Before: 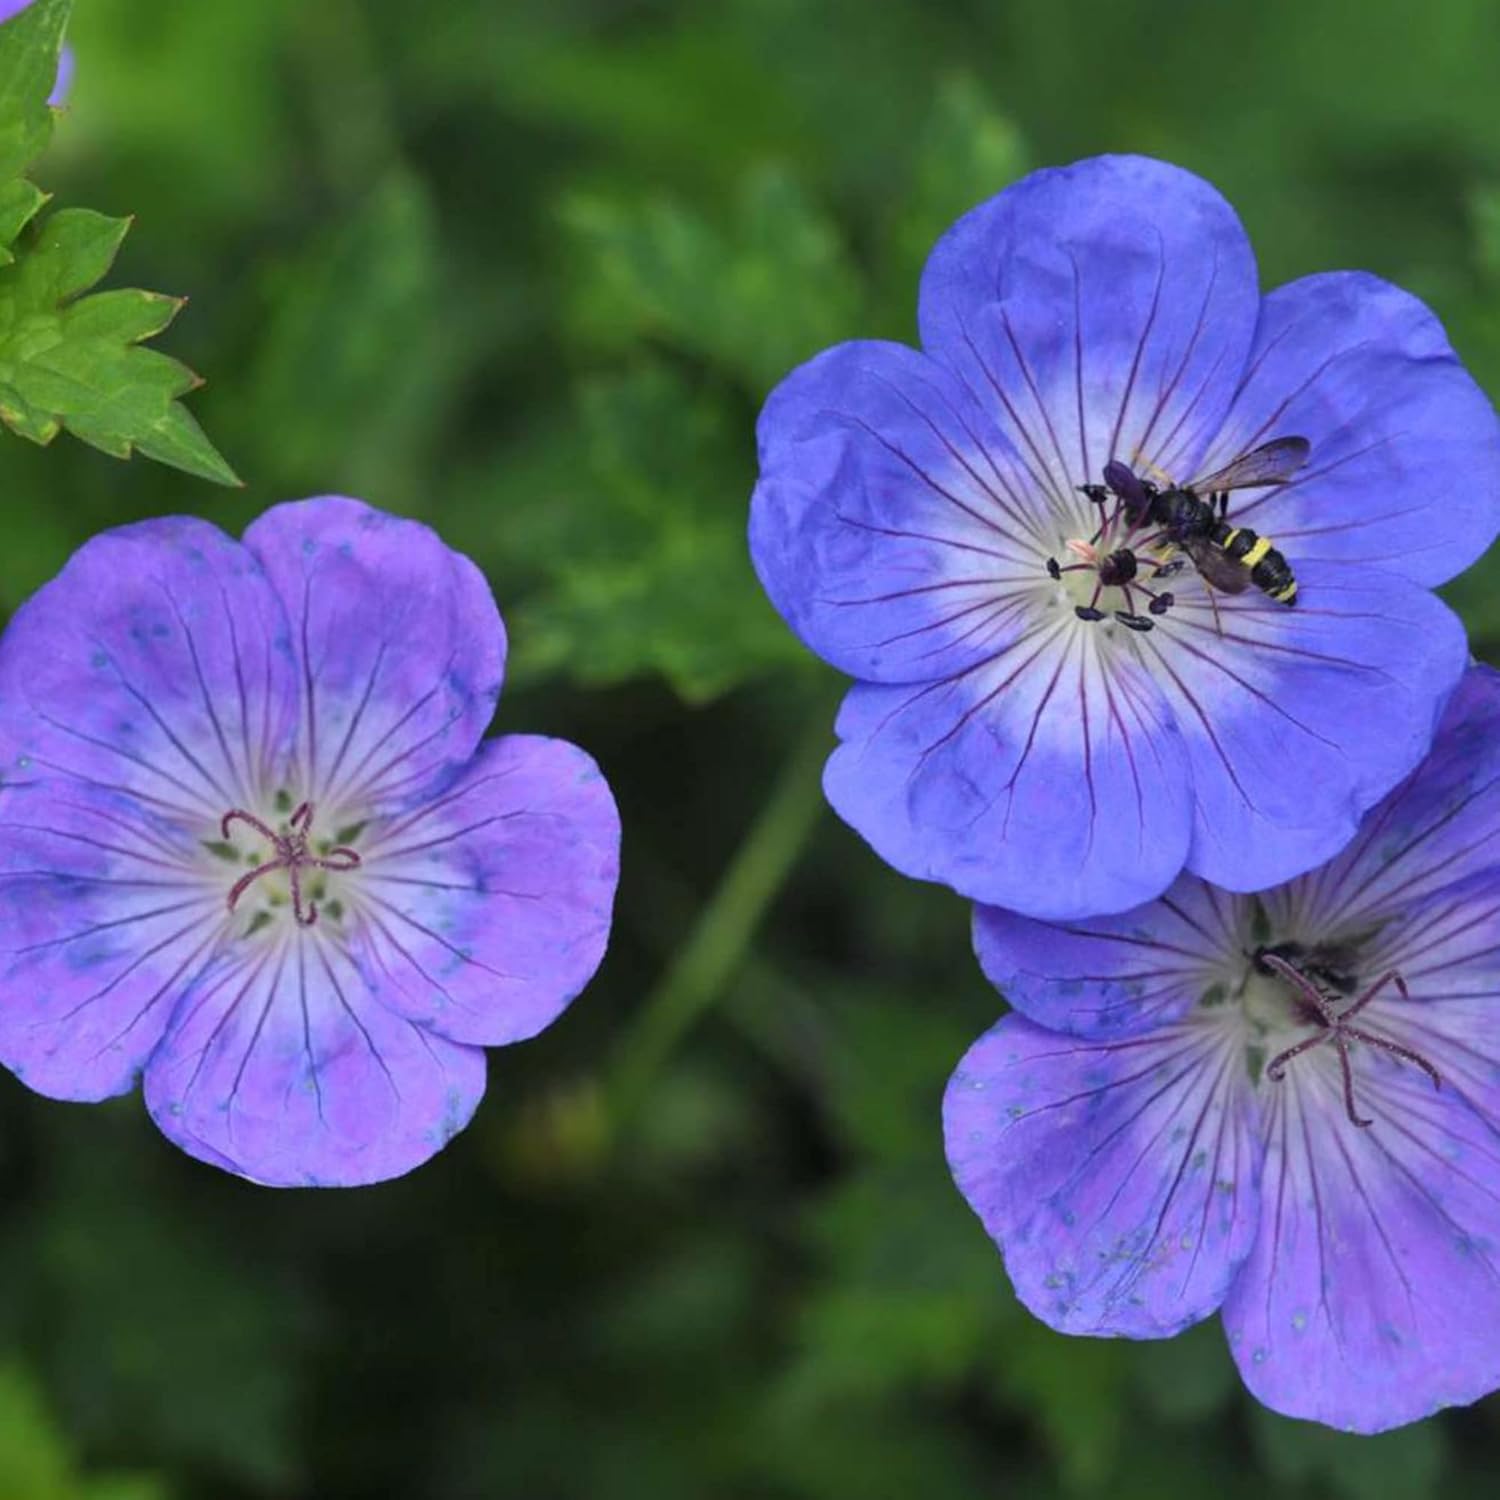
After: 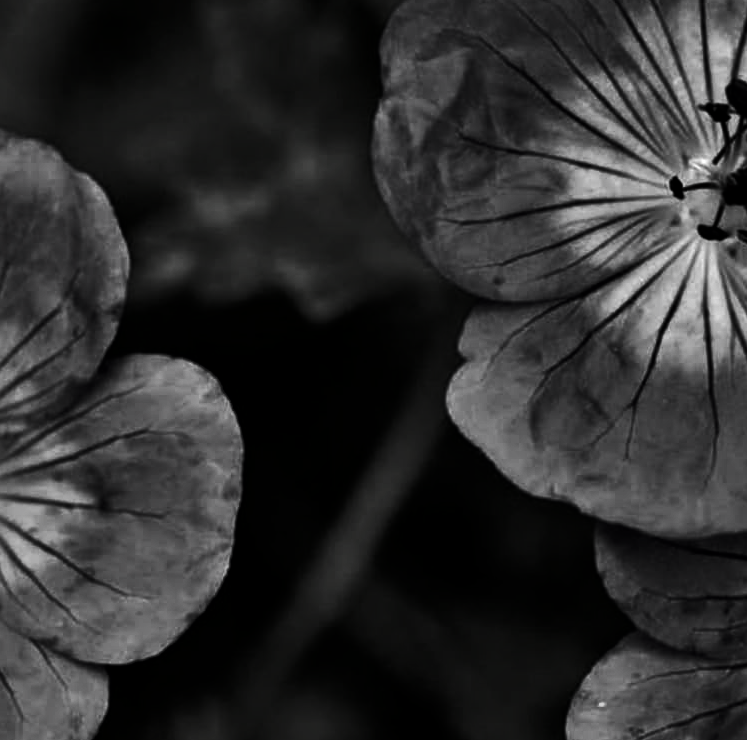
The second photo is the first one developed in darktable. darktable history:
shadows and highlights: soften with gaussian
exposure: black level correction 0.001, exposure 0.194 EV, compensate exposure bias true, compensate highlight preservation false
haze removal: compatibility mode true, adaptive false
contrast equalizer: octaves 7, y [[0.536, 0.565, 0.581, 0.516, 0.52, 0.491], [0.5 ×6], [0.5 ×6], [0 ×6], [0 ×6]]
color calibration: illuminant same as pipeline (D50), adaptation XYZ, x 0.345, y 0.357, temperature 5022.6 K
tone equalizer: edges refinement/feathering 500, mask exposure compensation -1.57 EV, preserve details no
crop: left 25.184%, top 25.445%, right 25.005%, bottom 25.204%
contrast brightness saturation: contrast 0.019, brightness -0.991, saturation -0.993
